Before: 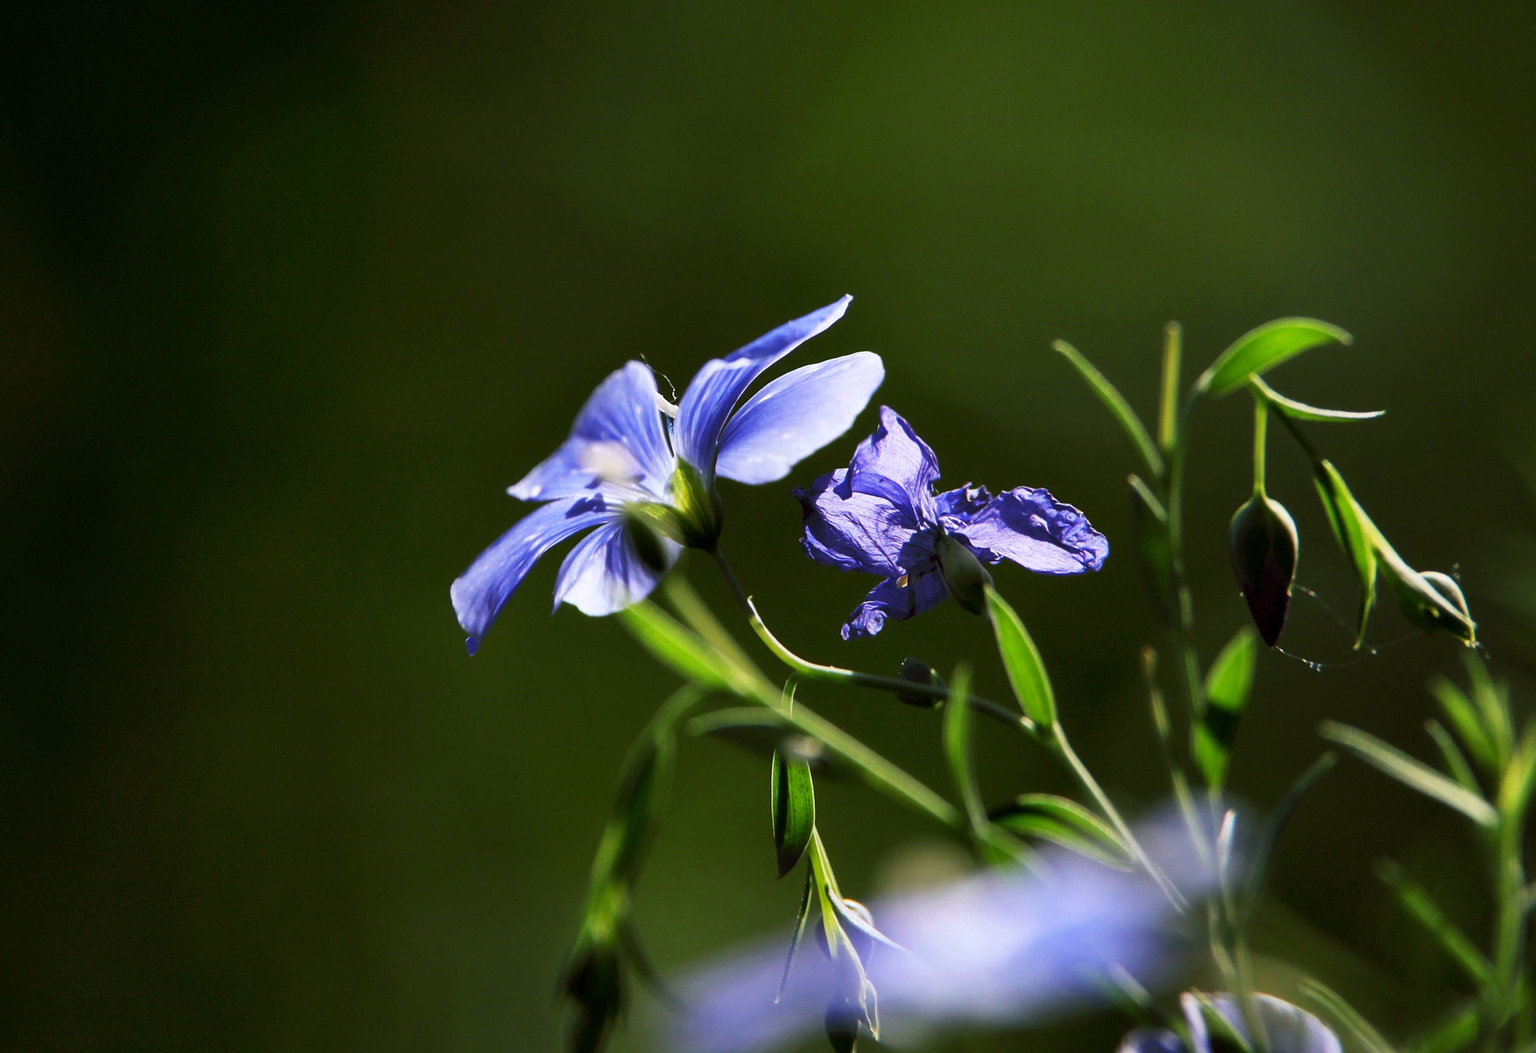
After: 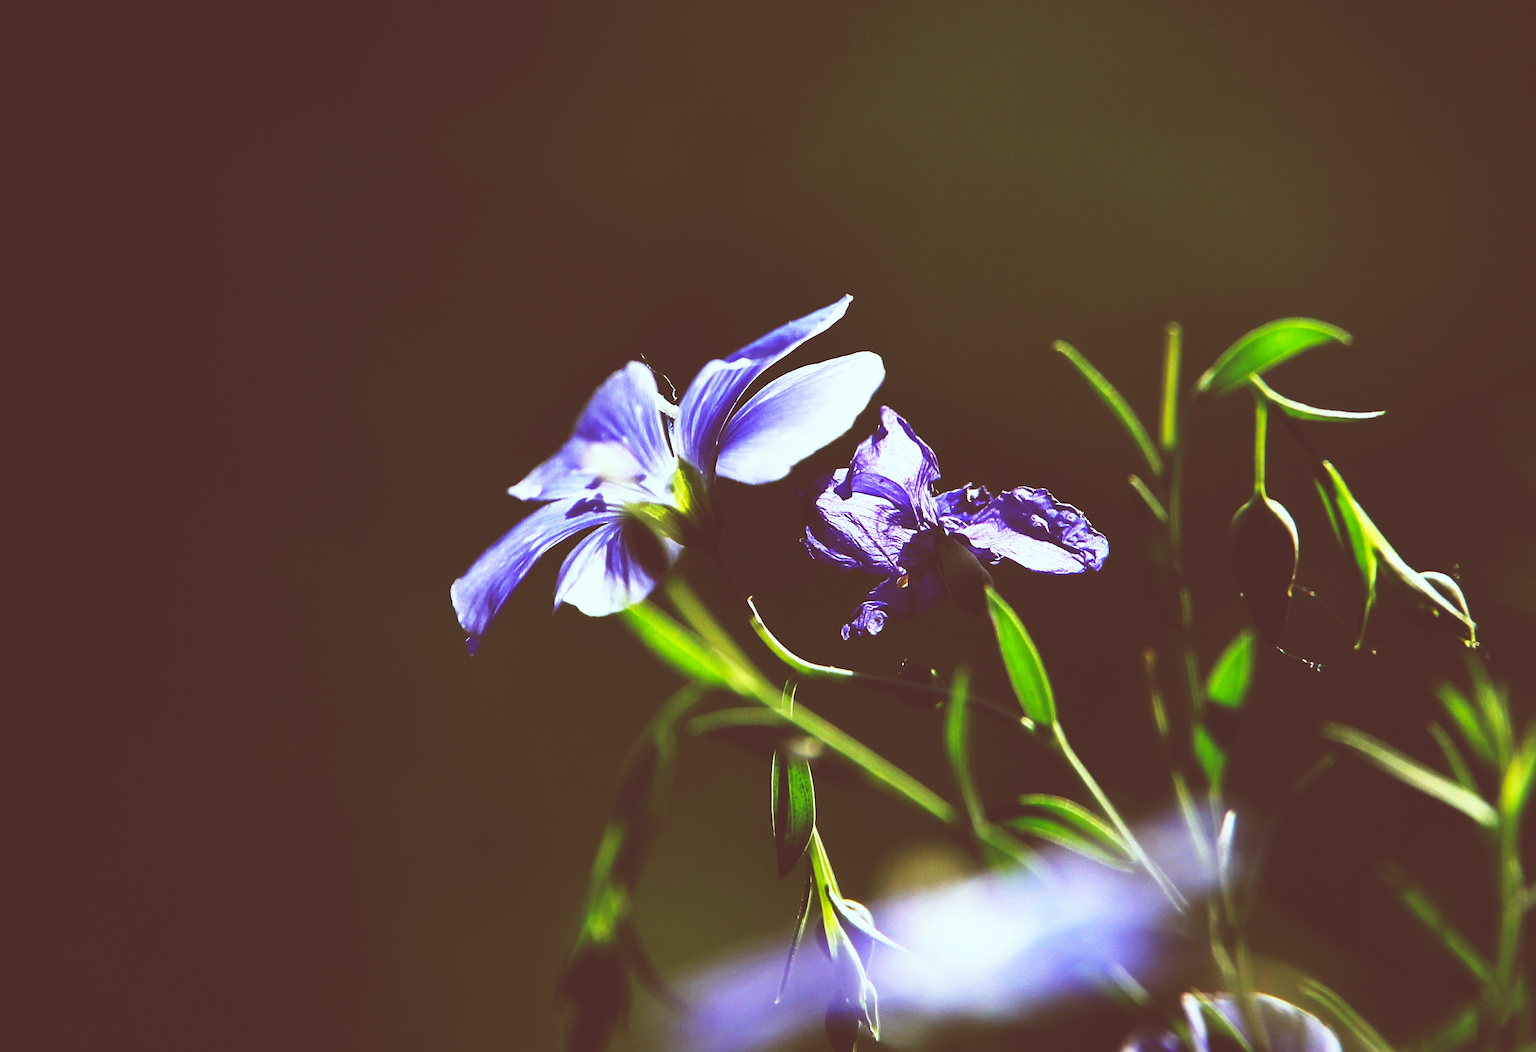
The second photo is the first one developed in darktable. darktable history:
sharpen: on, module defaults
tone equalizer: on, module defaults
color correction: highlights a* -7.09, highlights b* -0.195, shadows a* 20.84, shadows b* 11.22
base curve: curves: ch0 [(0, 0.036) (0.007, 0.037) (0.604, 0.887) (1, 1)], preserve colors none
